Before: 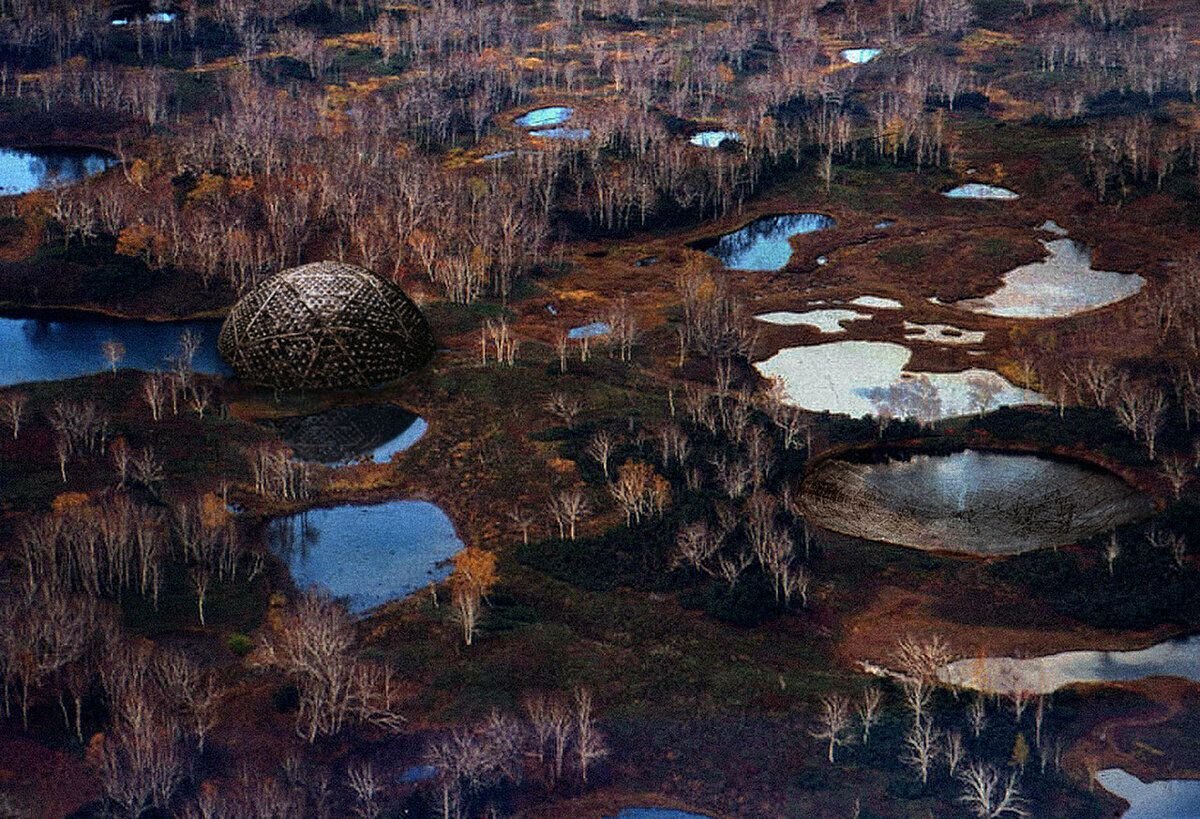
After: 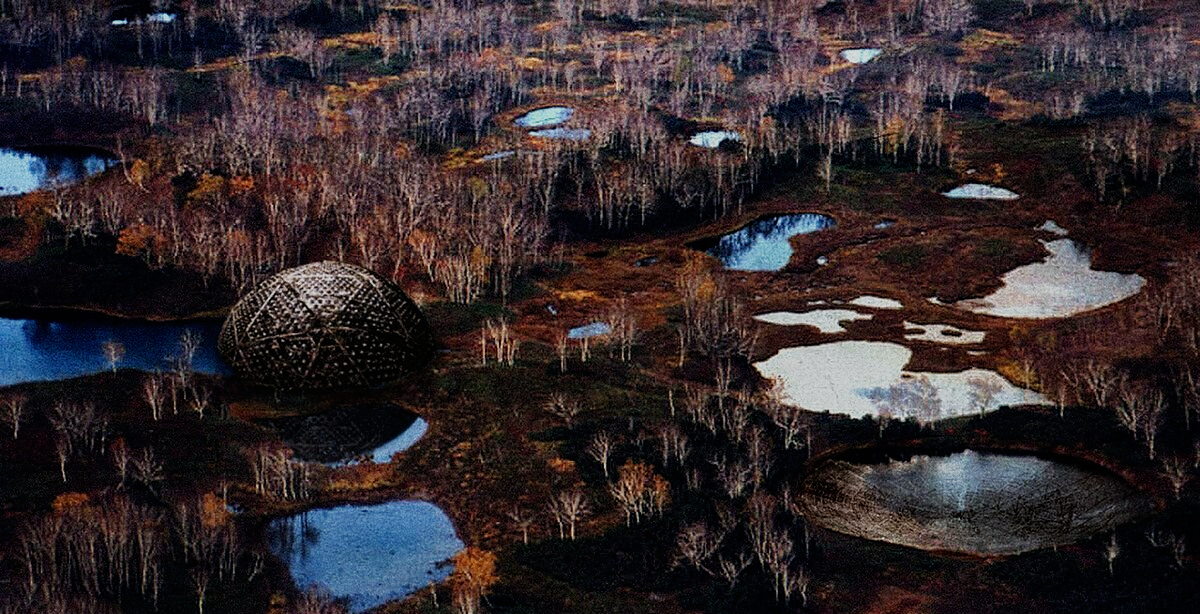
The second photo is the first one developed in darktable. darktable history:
crop: bottom 24.988%
sigmoid: skew -0.2, preserve hue 0%, red attenuation 0.1, red rotation 0.035, green attenuation 0.1, green rotation -0.017, blue attenuation 0.15, blue rotation -0.052, base primaries Rec2020
